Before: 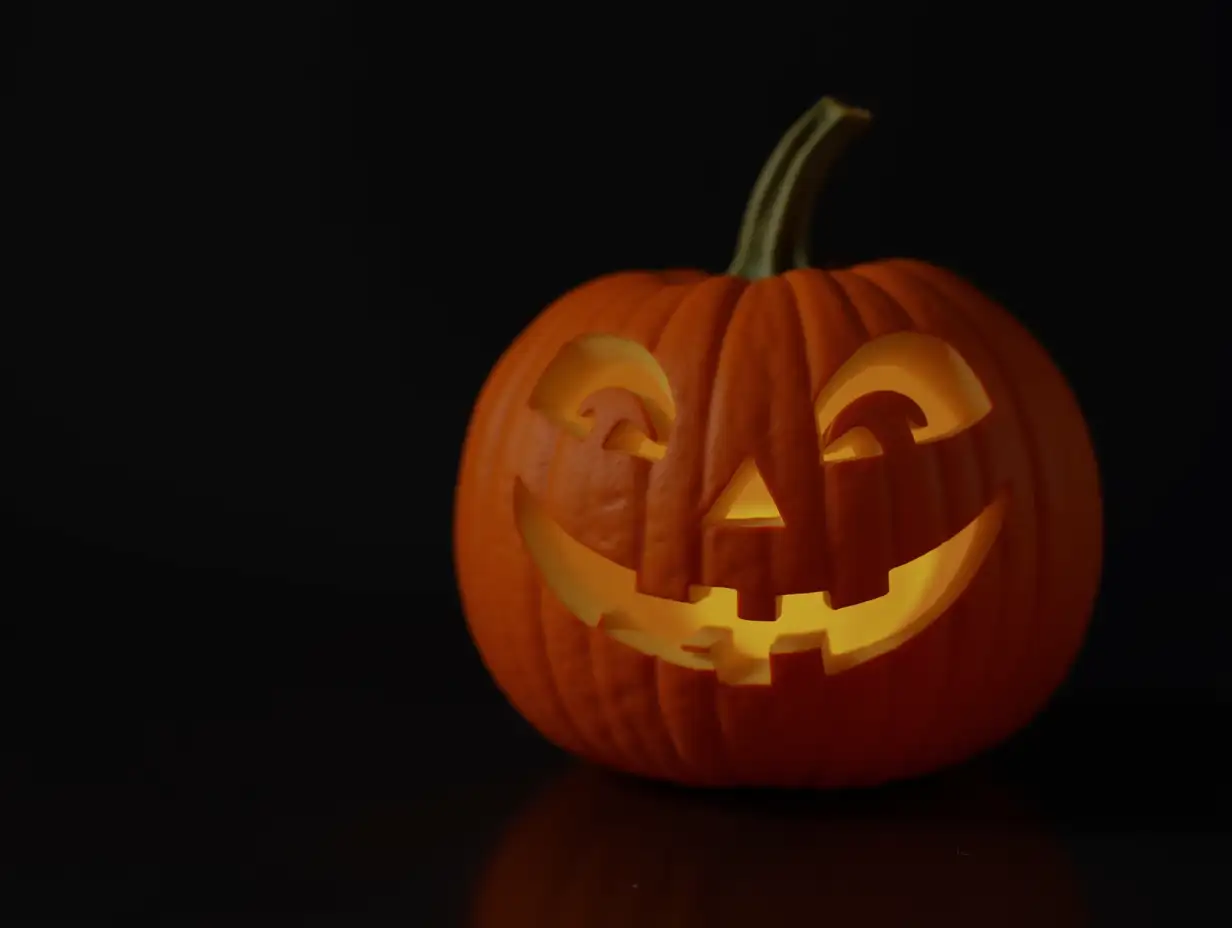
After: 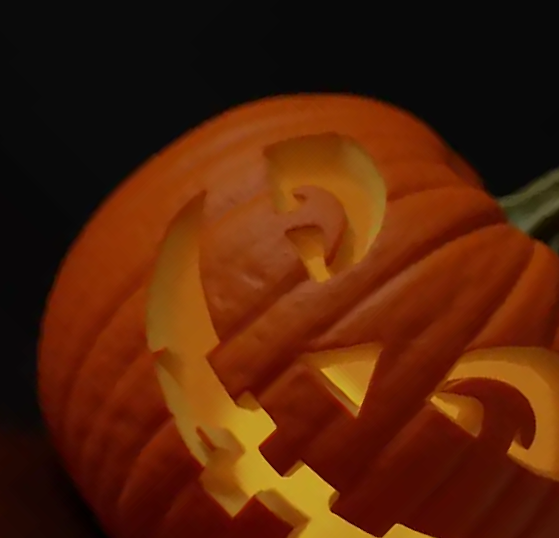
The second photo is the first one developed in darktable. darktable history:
sharpen: radius 1.432, amount 0.399, threshold 1.494
crop and rotate: angle -45.8°, top 16.401%, right 0.947%, bottom 11.752%
